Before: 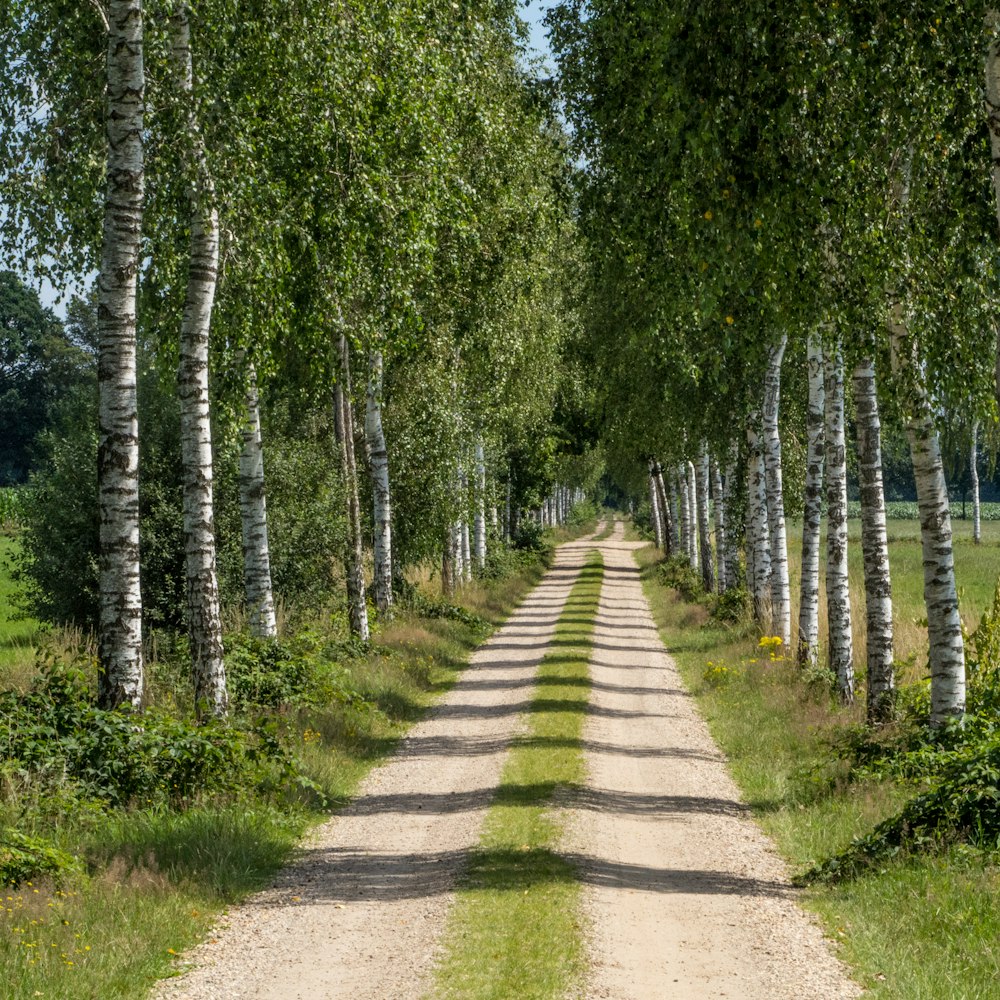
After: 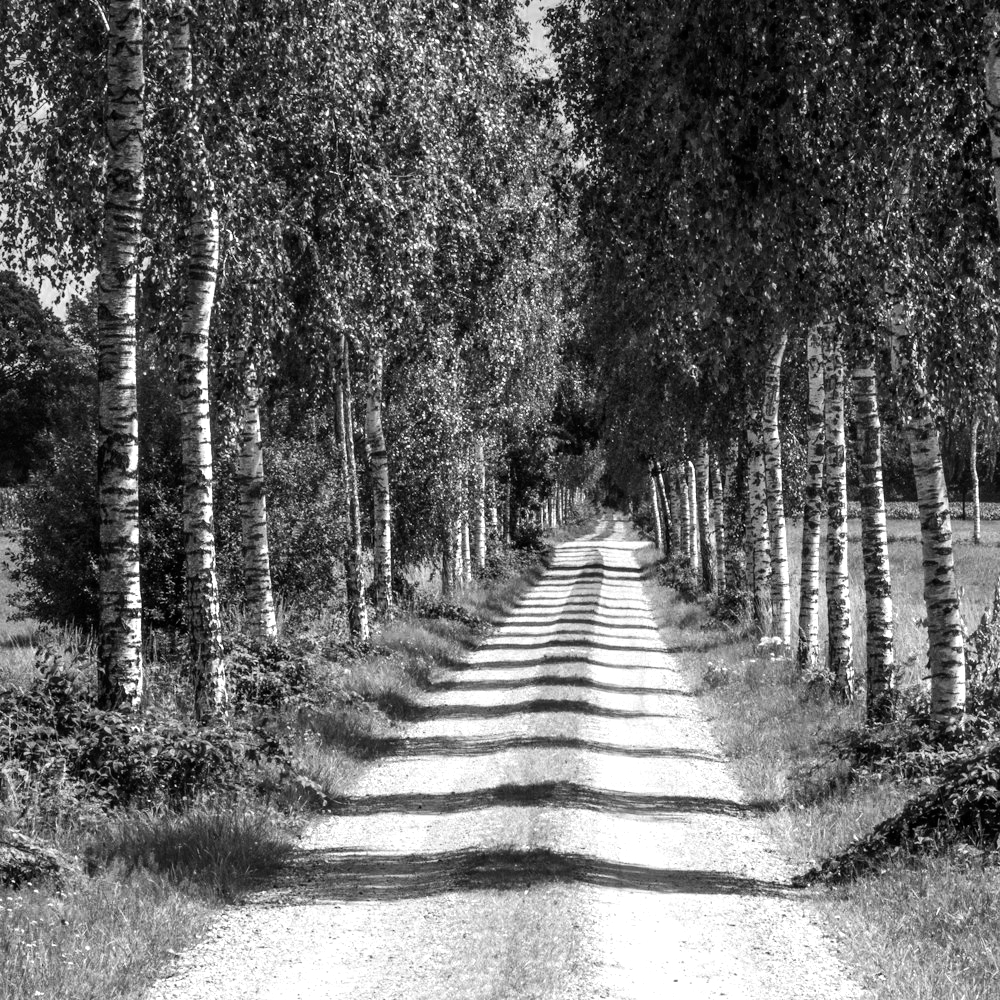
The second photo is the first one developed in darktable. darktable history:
tone equalizer: -8 EV -0.75 EV, -7 EV -0.7 EV, -6 EV -0.6 EV, -5 EV -0.4 EV, -3 EV 0.4 EV, -2 EV 0.6 EV, -1 EV 0.7 EV, +0 EV 0.75 EV, edges refinement/feathering 500, mask exposure compensation -1.57 EV, preserve details no
color zones: curves: ch0 [(0.002, 0.593) (0.143, 0.417) (0.285, 0.541) (0.455, 0.289) (0.608, 0.327) (0.727, 0.283) (0.869, 0.571) (1, 0.603)]; ch1 [(0, 0) (0.143, 0) (0.286, 0) (0.429, 0) (0.571, 0) (0.714, 0) (0.857, 0)]
